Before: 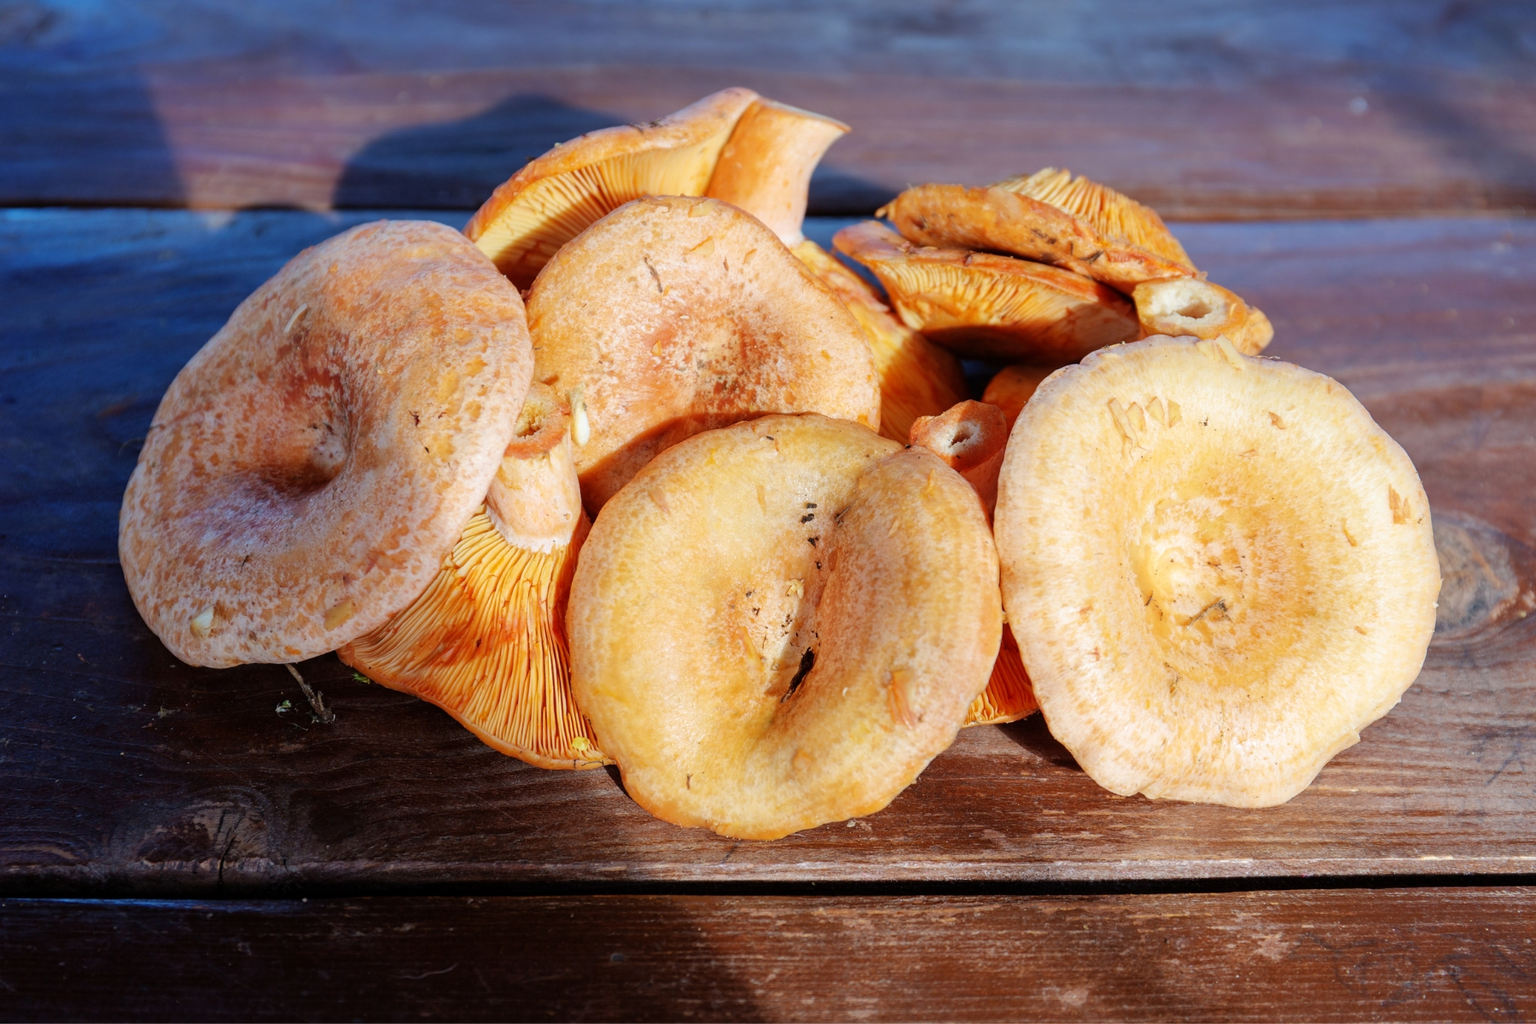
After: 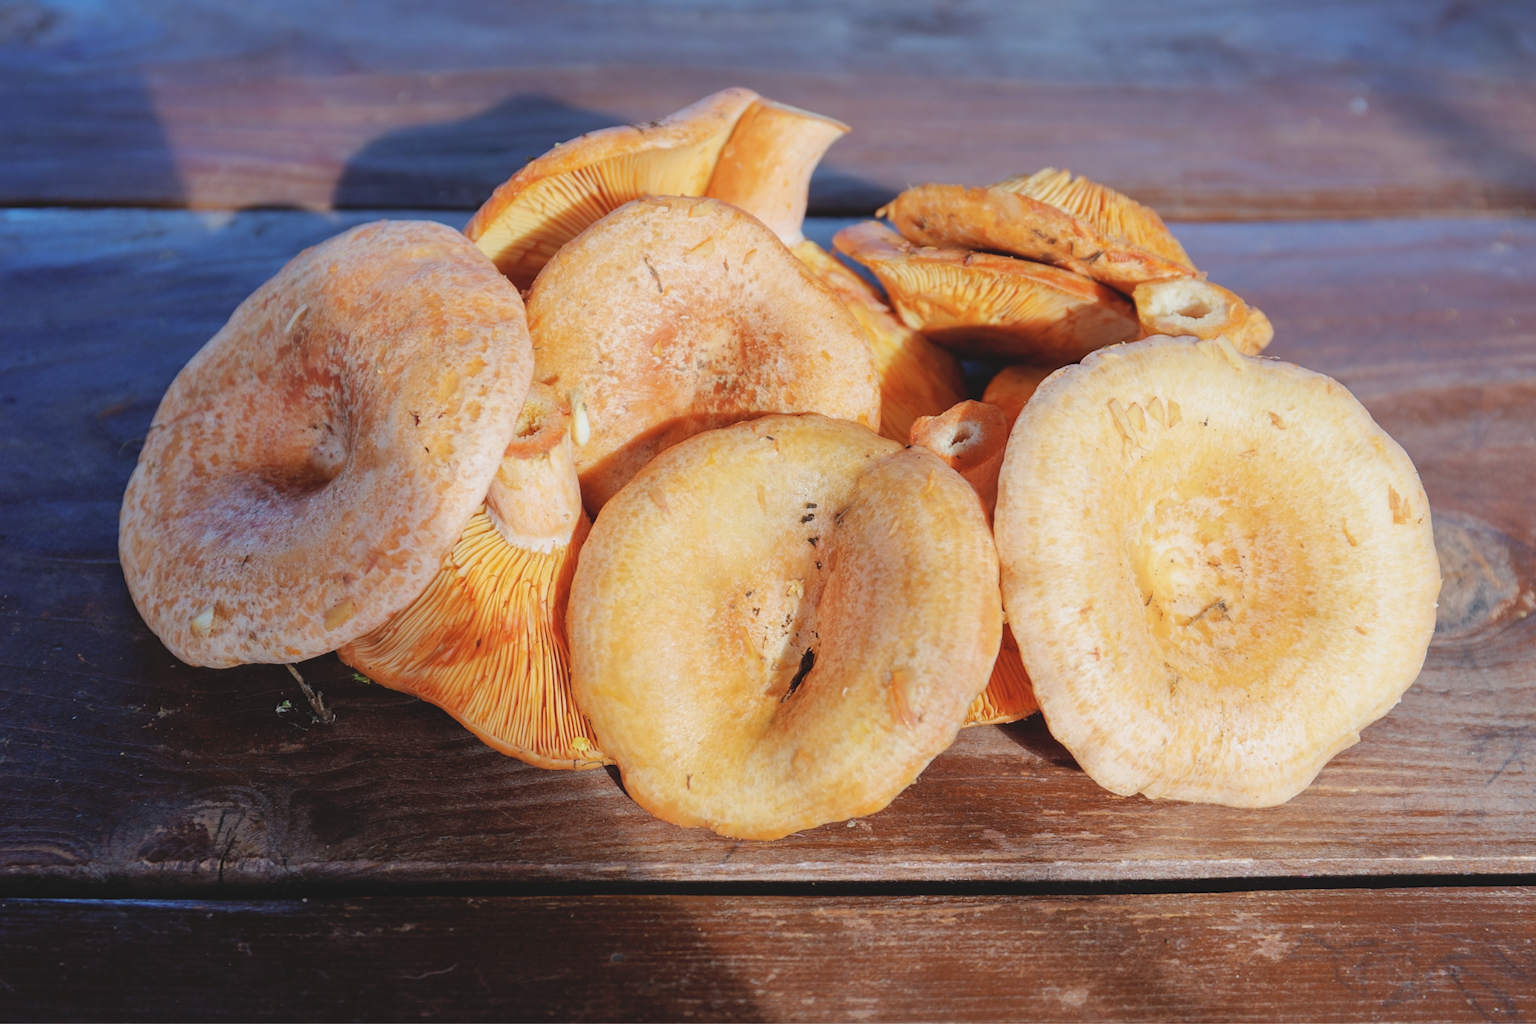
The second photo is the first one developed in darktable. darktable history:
contrast brightness saturation: contrast -0.137, brightness 0.047, saturation -0.124
